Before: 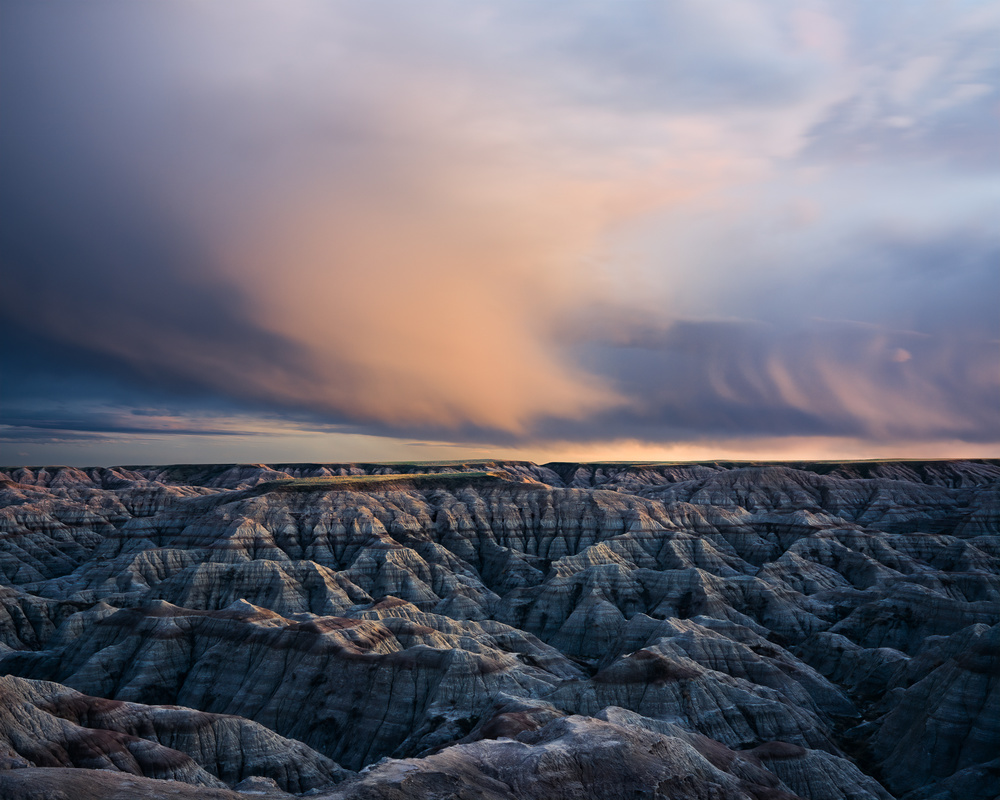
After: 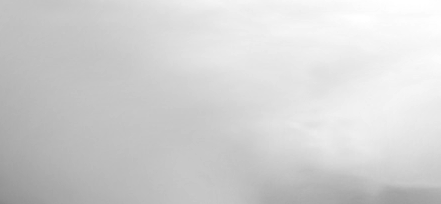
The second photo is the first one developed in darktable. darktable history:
color calibration: output gray [0.246, 0.254, 0.501, 0], illuminant custom, x 0.38, y 0.482, temperature 4467.3 K
crop: left 29.115%, top 16.804%, right 26.717%, bottom 57.629%
